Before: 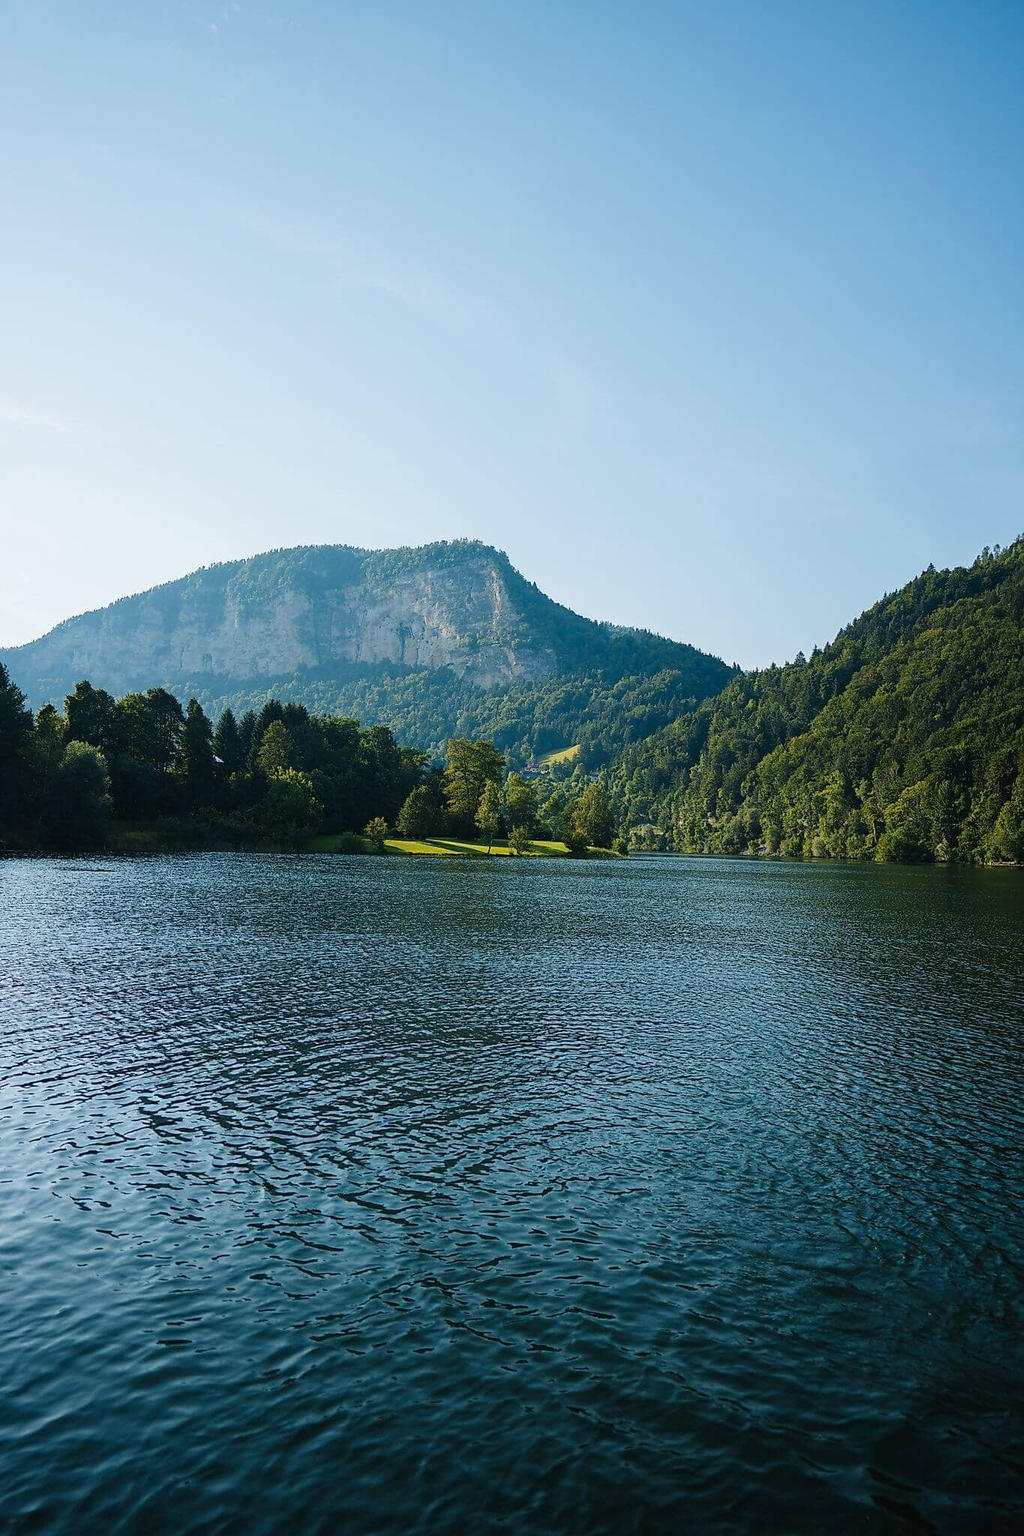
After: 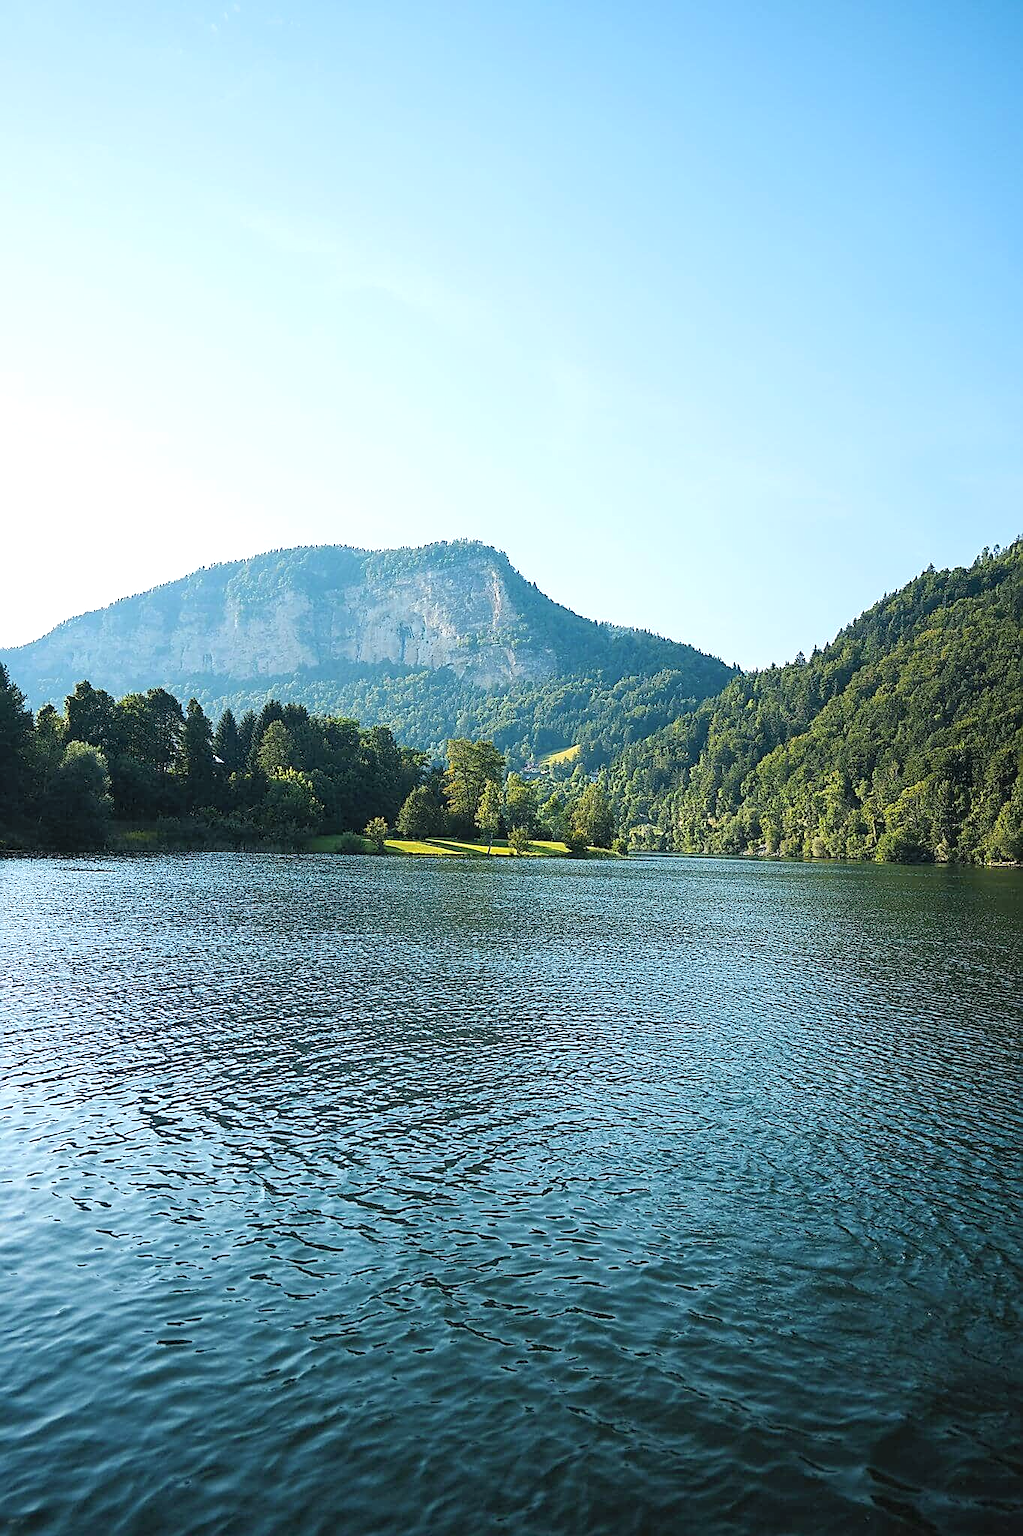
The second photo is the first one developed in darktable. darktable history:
levels: mode automatic, black 0.023%, white 99.97%, levels [0.062, 0.494, 0.925]
sharpen: on, module defaults
contrast brightness saturation: brightness 0.15
exposure: black level correction 0.001, exposure 0.5 EV, compensate exposure bias true, compensate highlight preservation false
